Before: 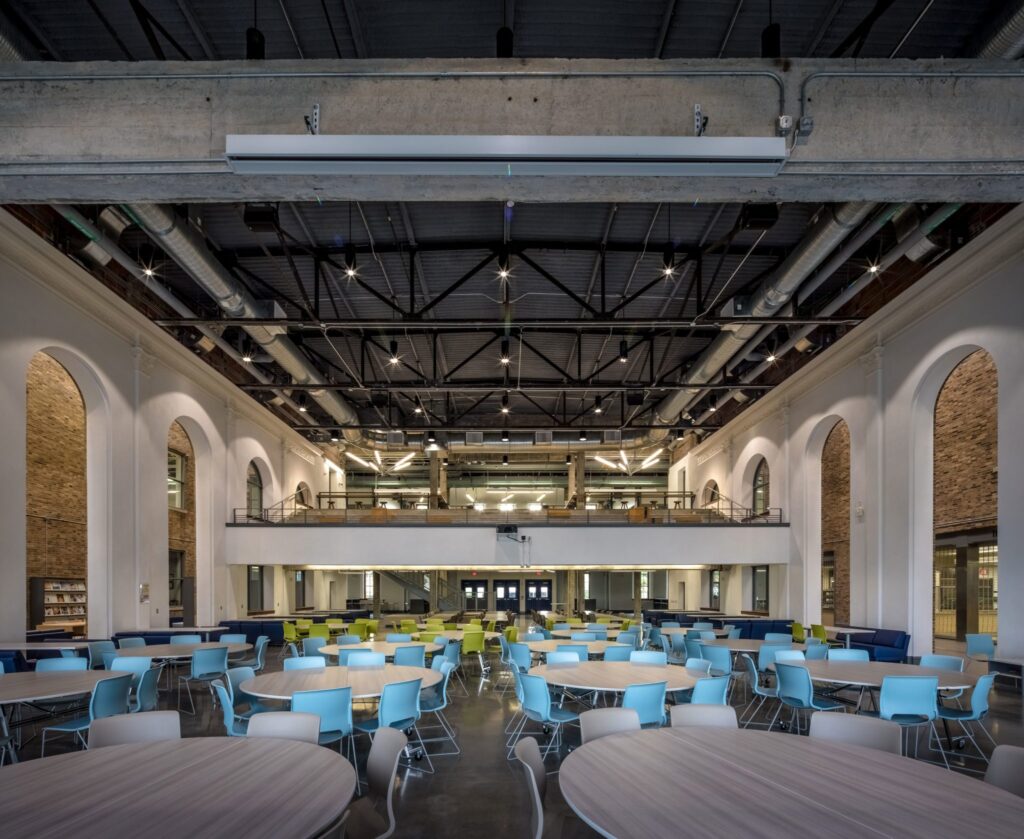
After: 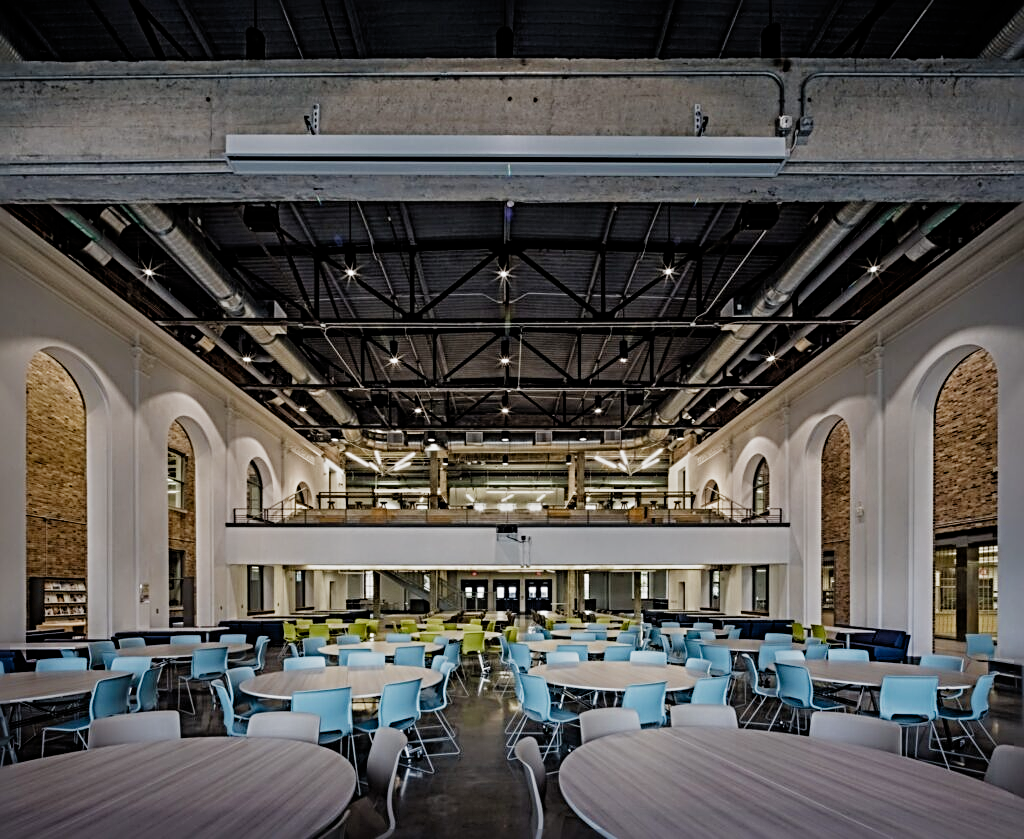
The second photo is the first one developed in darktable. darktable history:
sharpen: radius 3.681, amount 0.917
filmic rgb: black relative exposure -7.65 EV, white relative exposure 4.56 EV, threshold 5.95 EV, hardness 3.61, preserve chrominance no, color science v5 (2021), enable highlight reconstruction true
